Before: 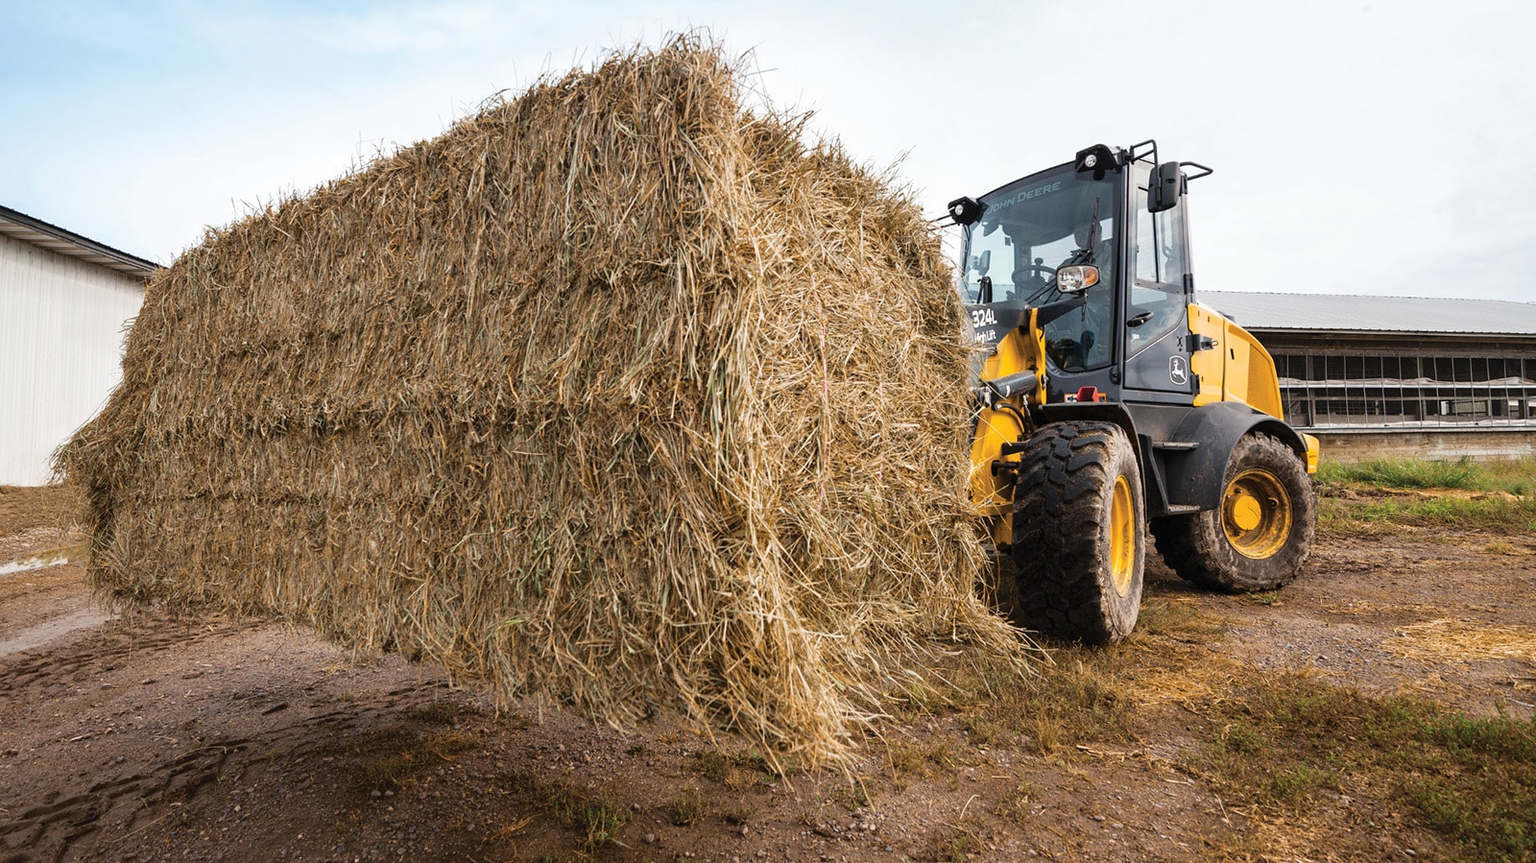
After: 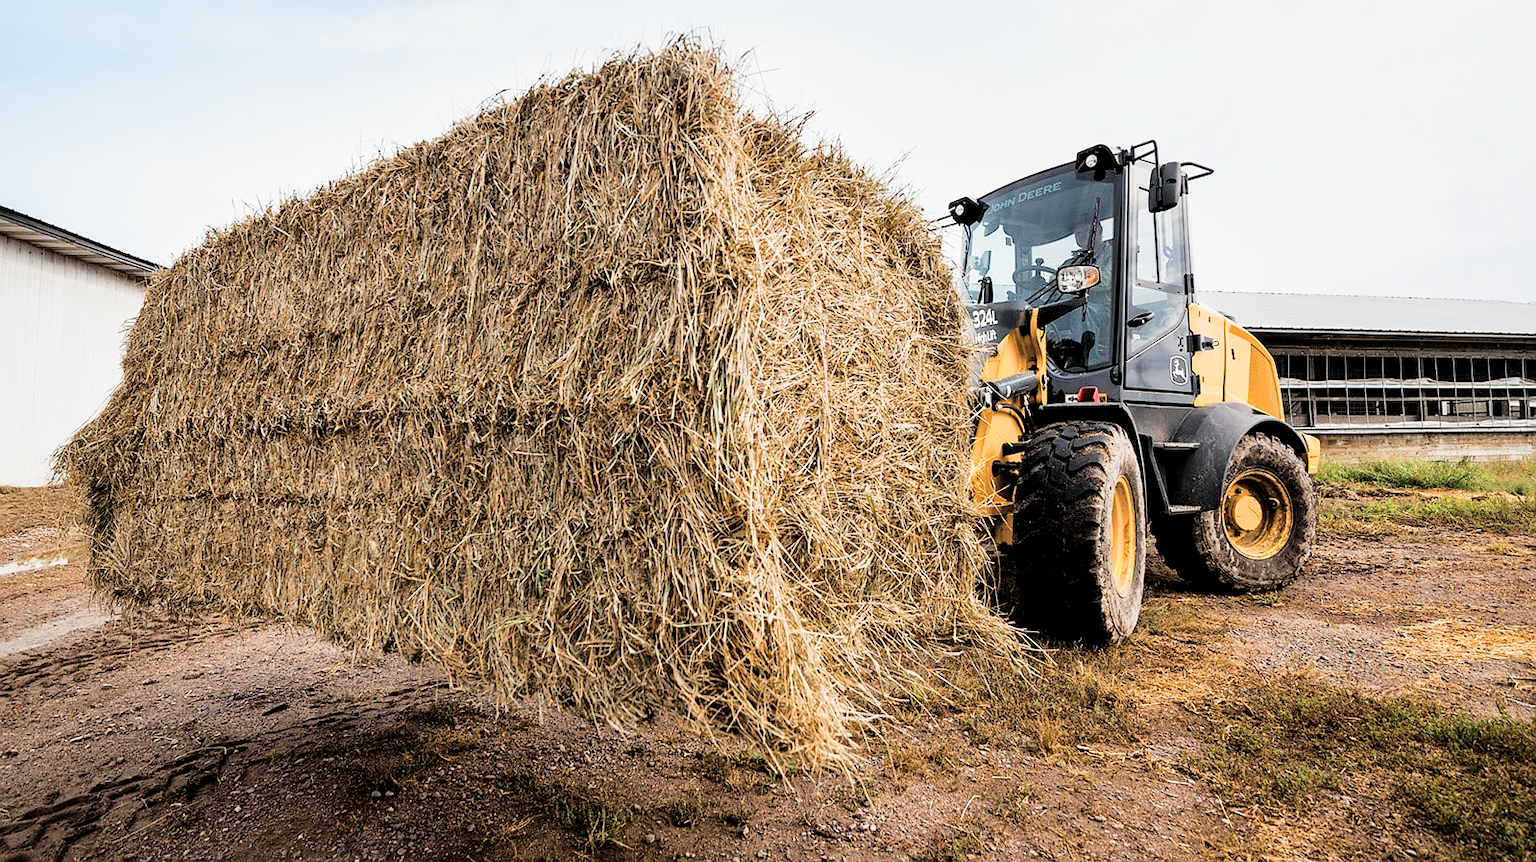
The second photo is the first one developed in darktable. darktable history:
local contrast: mode bilateral grid, contrast 19, coarseness 50, detail 119%, midtone range 0.2
exposure: exposure 0.647 EV, compensate exposure bias true, compensate highlight preservation false
filmic rgb: black relative exposure -5.15 EV, white relative exposure 3.96 EV, hardness 2.87, contrast 1.297, highlights saturation mix -29.36%
sharpen: radius 0.97, amount 0.603
